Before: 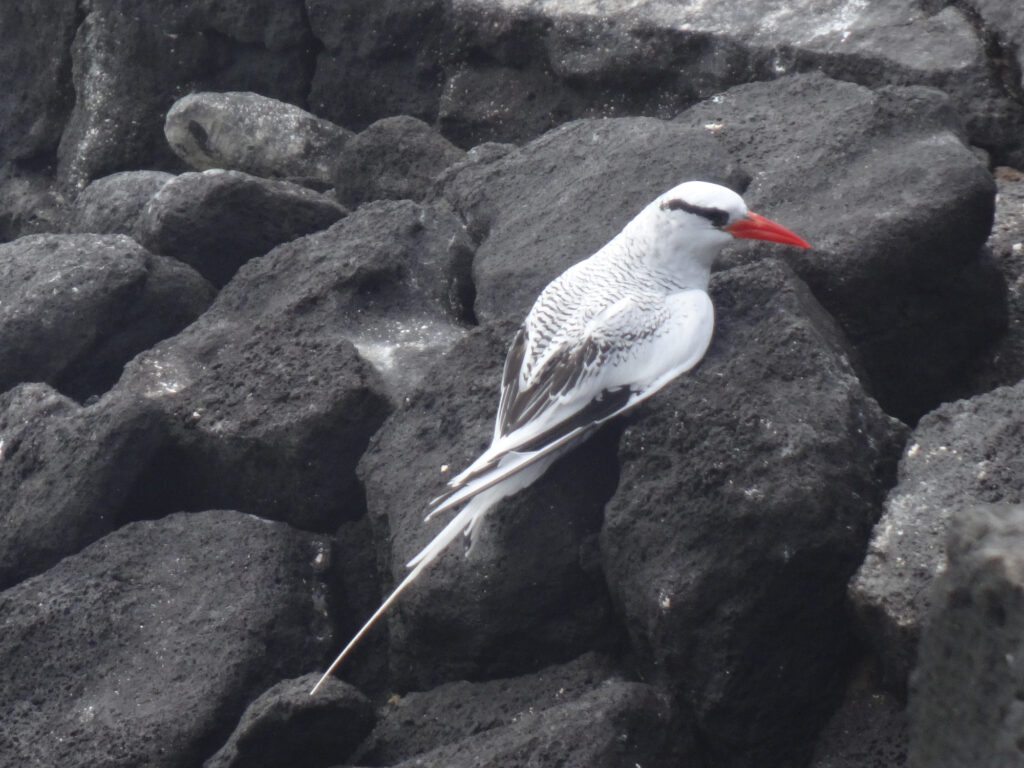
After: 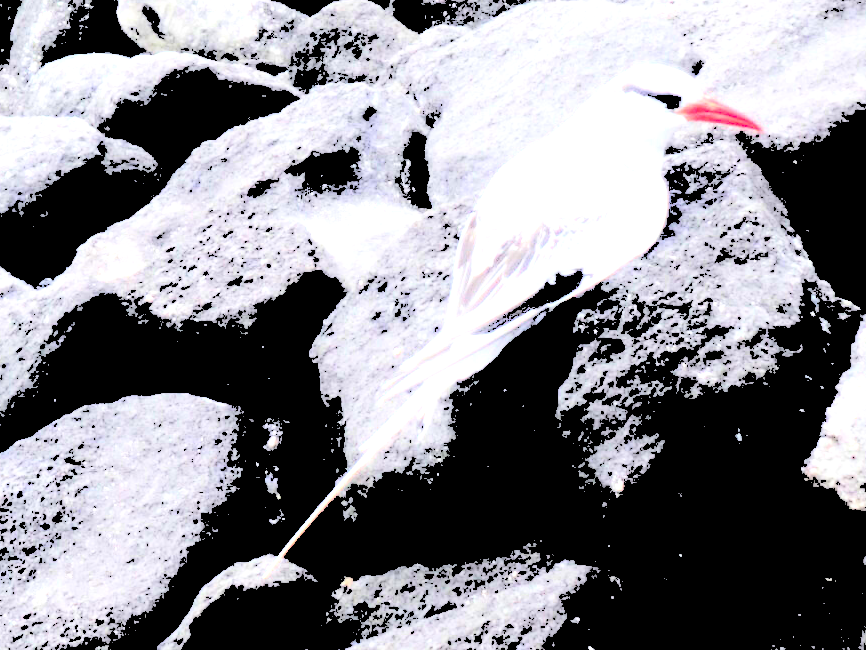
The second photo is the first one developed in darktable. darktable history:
levels: levels [0.246, 0.256, 0.506]
crop and rotate: left 4.677%, top 15.292%, right 10.671%
